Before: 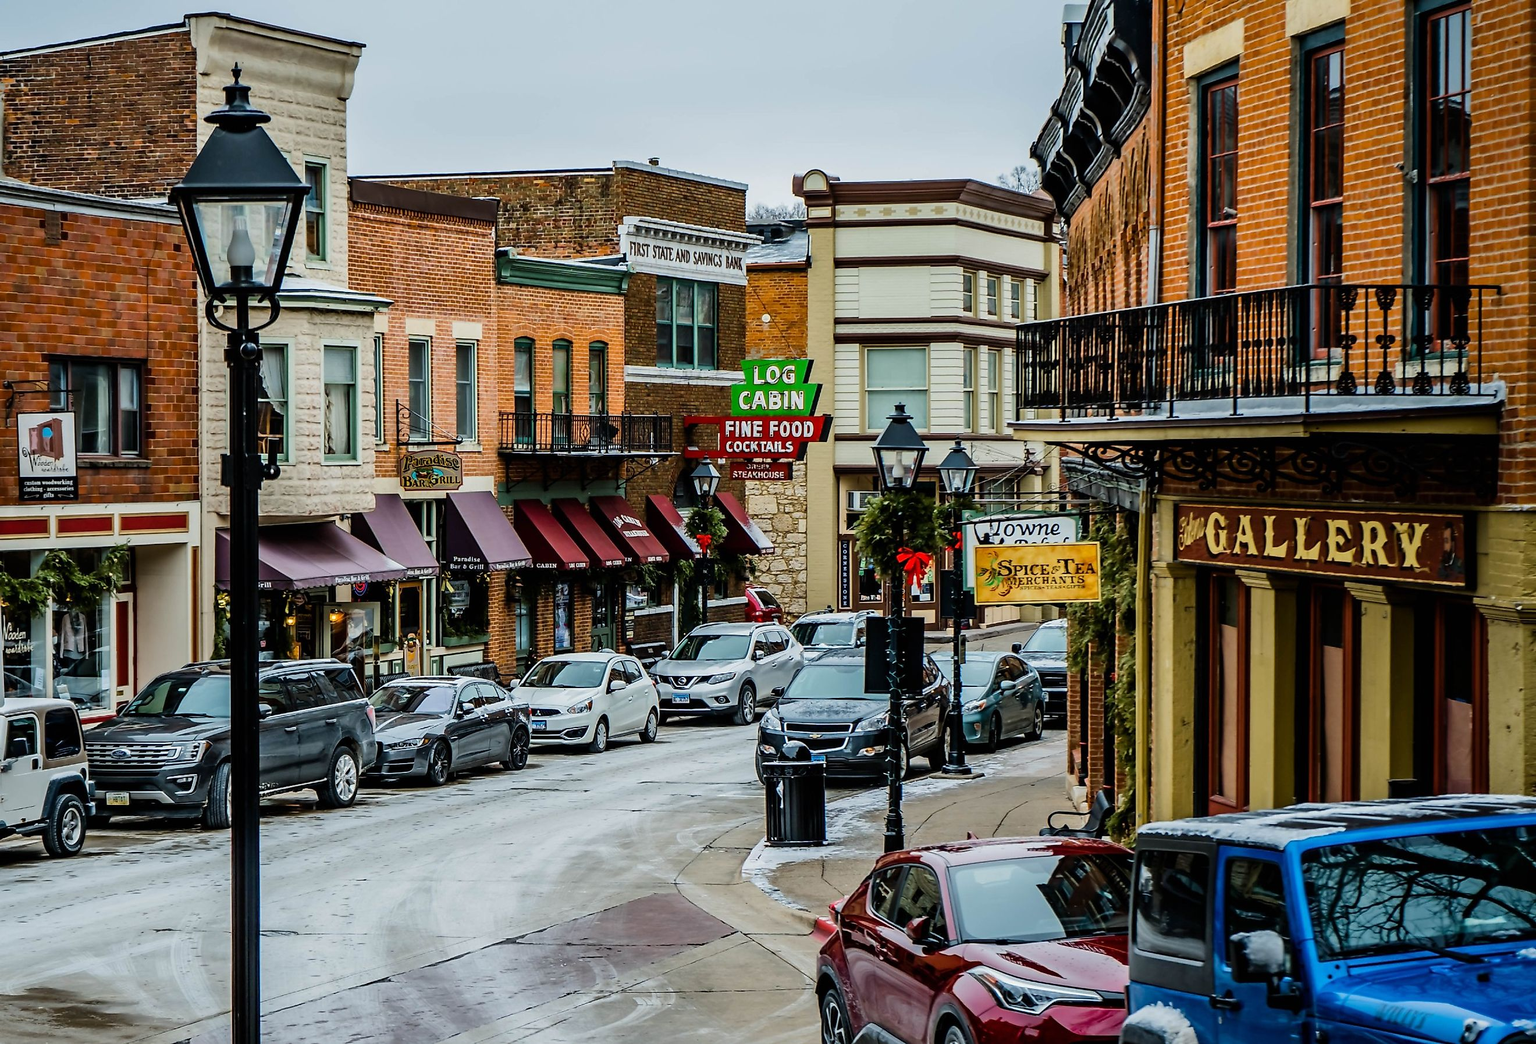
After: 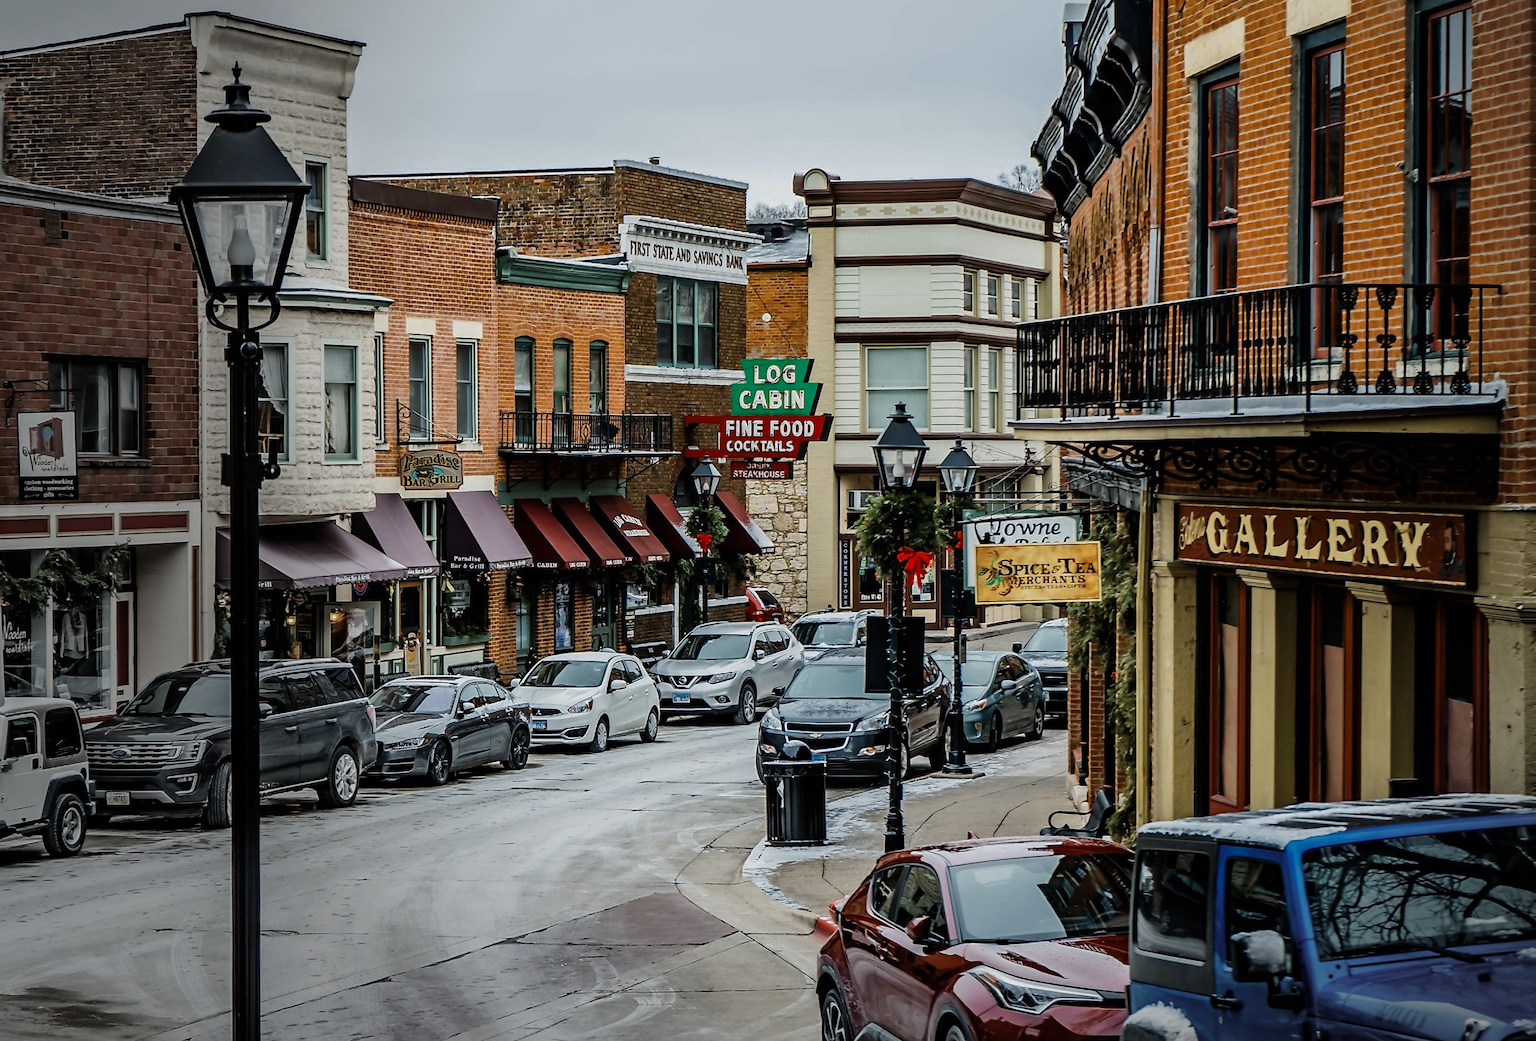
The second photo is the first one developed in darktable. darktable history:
vignetting: fall-off start 69.32%, fall-off radius 30.39%, center (0.219, -0.24), width/height ratio 0.99, shape 0.85
color zones: curves: ch0 [(0, 0.5) (0.125, 0.4) (0.25, 0.5) (0.375, 0.4) (0.5, 0.4) (0.625, 0.35) (0.75, 0.35) (0.875, 0.5)]; ch1 [(0, 0.35) (0.125, 0.45) (0.25, 0.35) (0.375, 0.35) (0.5, 0.35) (0.625, 0.35) (0.75, 0.45) (0.875, 0.35)]; ch2 [(0, 0.6) (0.125, 0.5) (0.25, 0.5) (0.375, 0.6) (0.5, 0.6) (0.625, 0.5) (0.75, 0.5) (0.875, 0.5)]
crop: top 0.129%, bottom 0.13%
